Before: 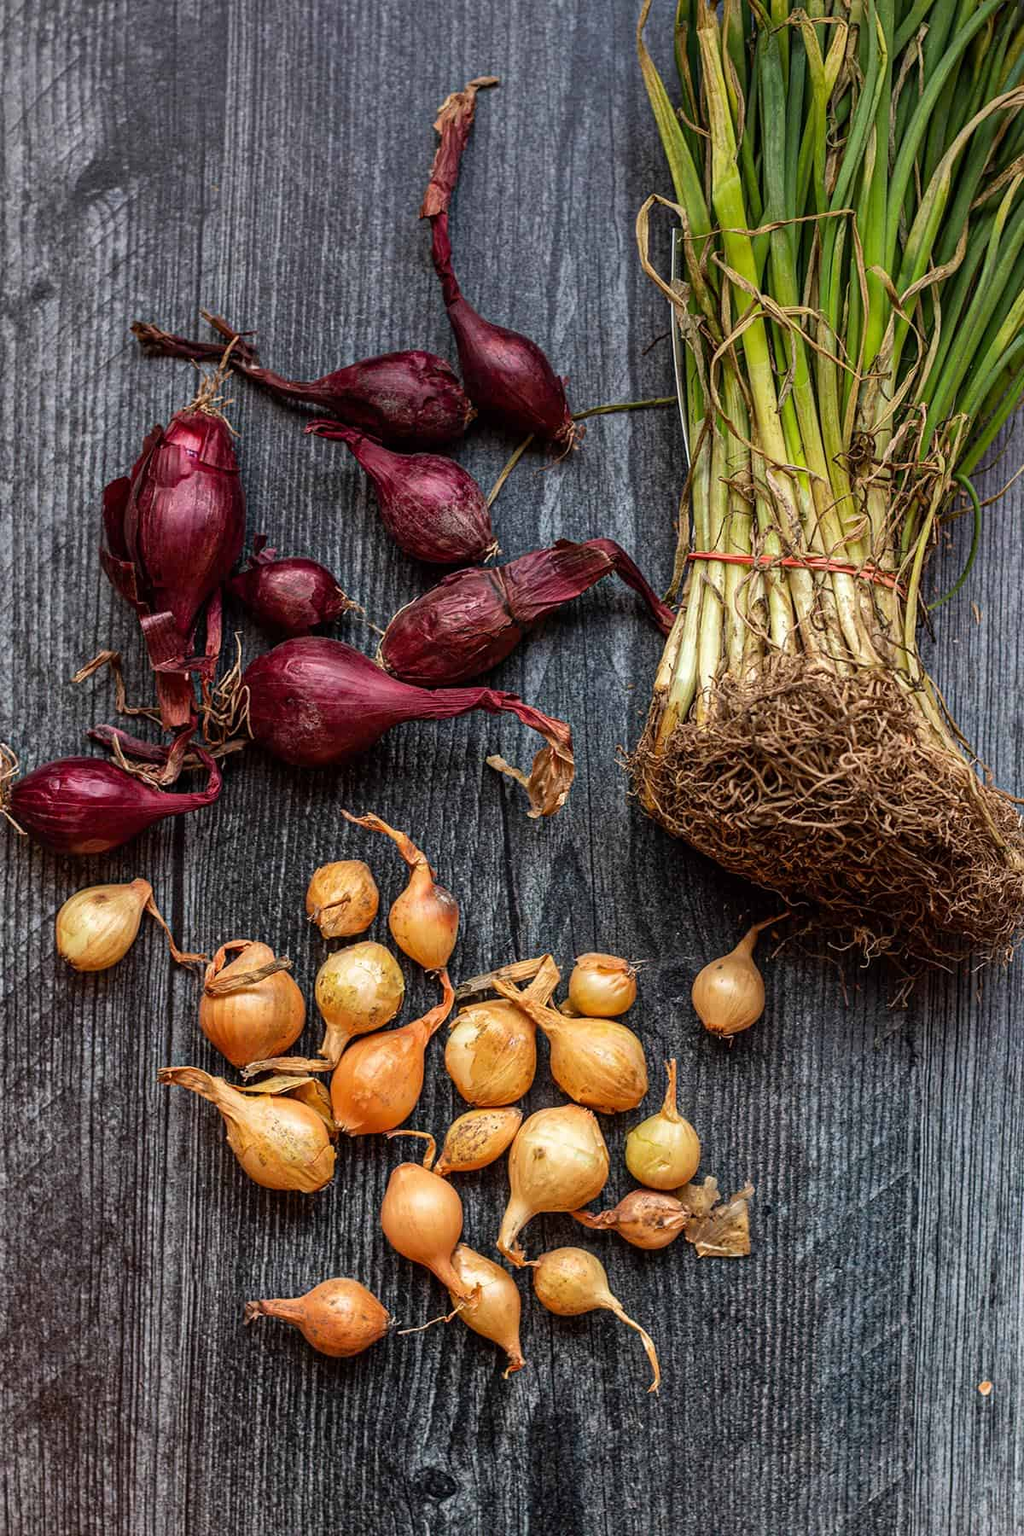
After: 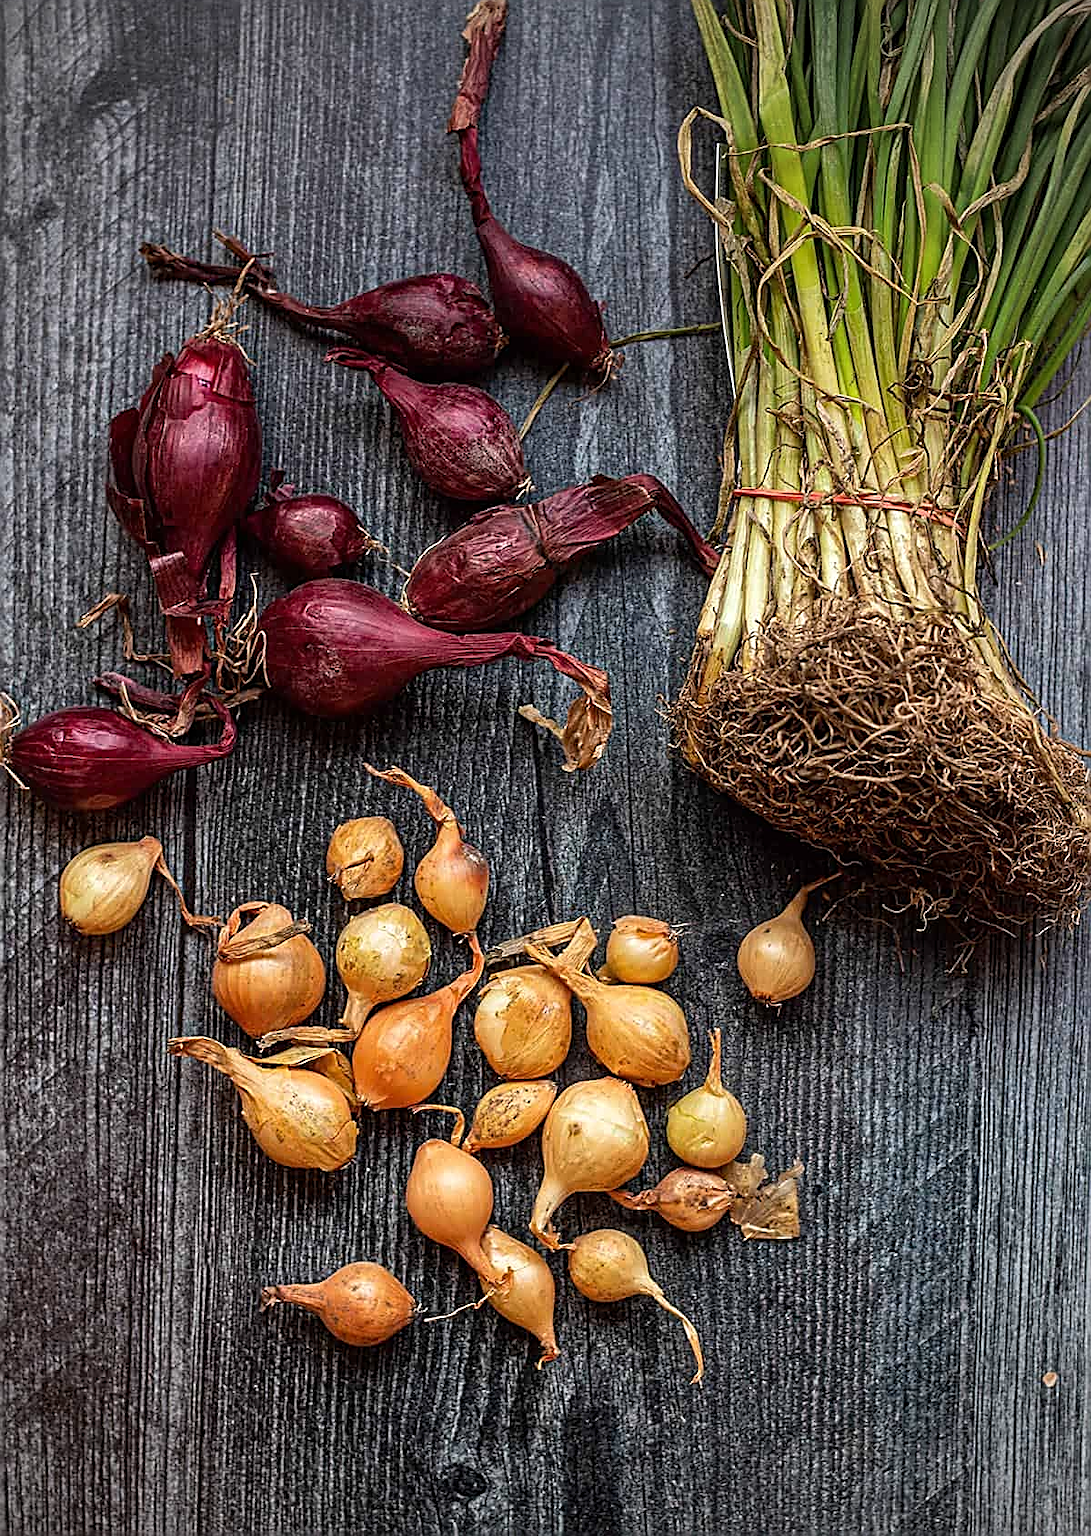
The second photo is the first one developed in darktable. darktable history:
sharpen: amount 0.909
vignetting: on, module defaults
crop and rotate: top 6.143%
tone equalizer: on, module defaults
